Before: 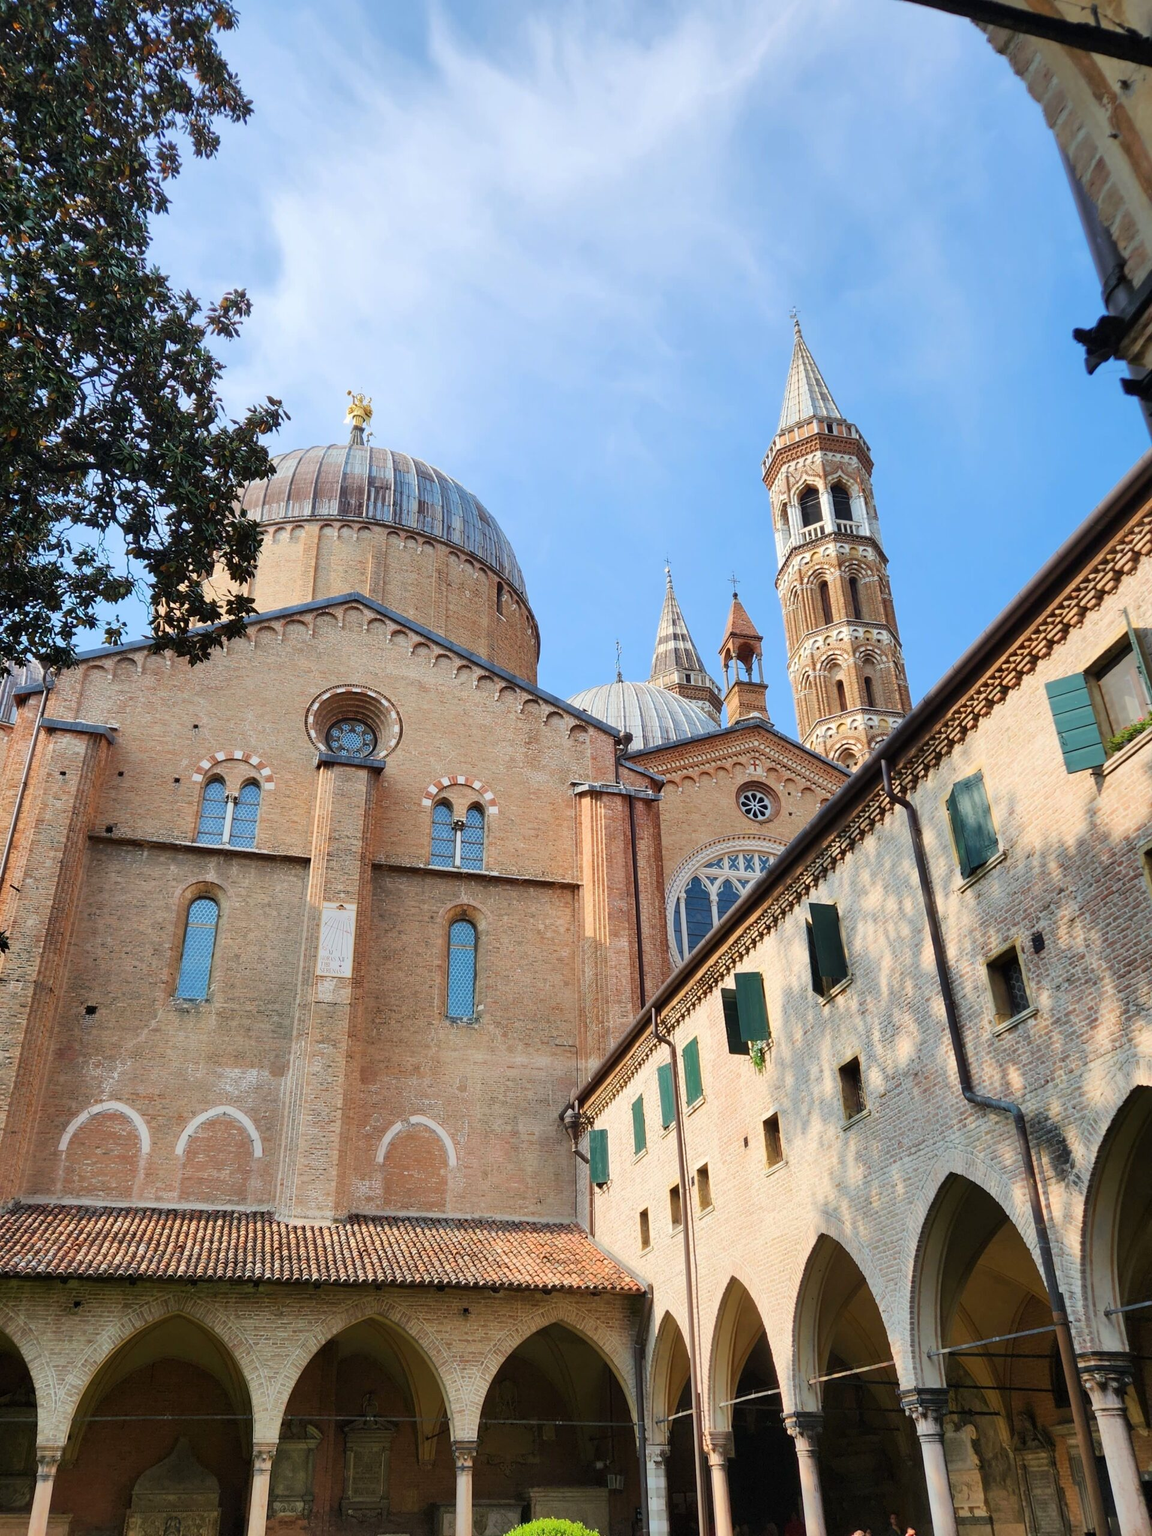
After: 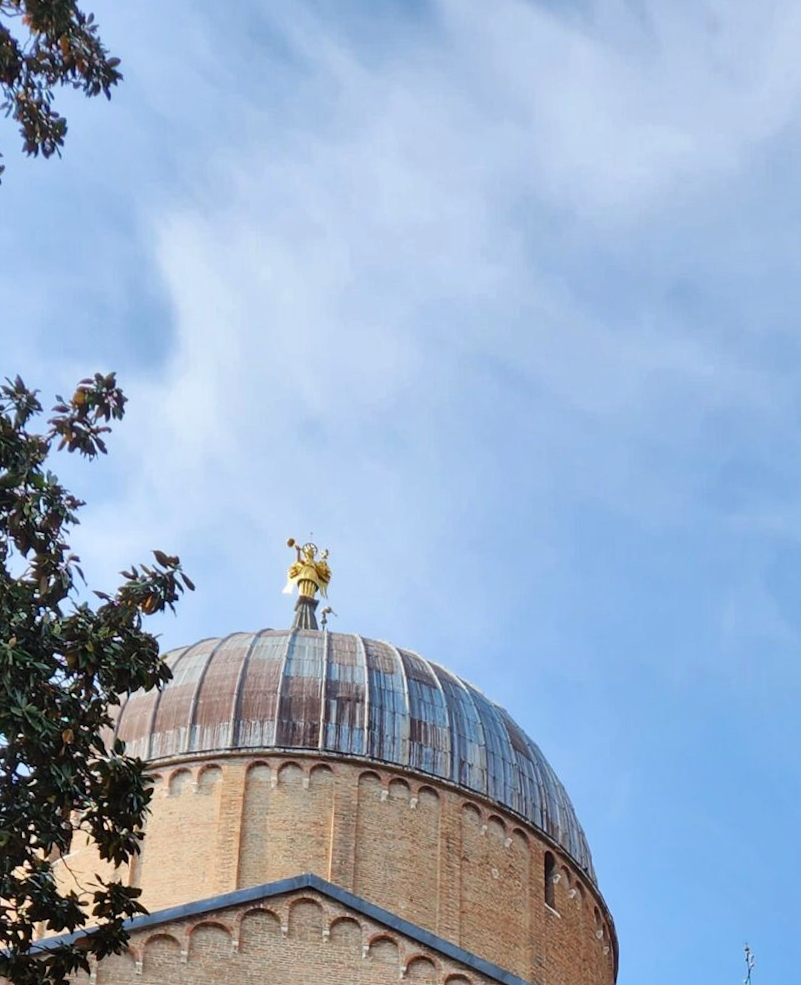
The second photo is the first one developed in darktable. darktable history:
shadows and highlights: shadows 60, soften with gaussian
crop: left 15.452%, top 5.459%, right 43.956%, bottom 56.62%
rotate and perspective: rotation -1.24°, automatic cropping off
